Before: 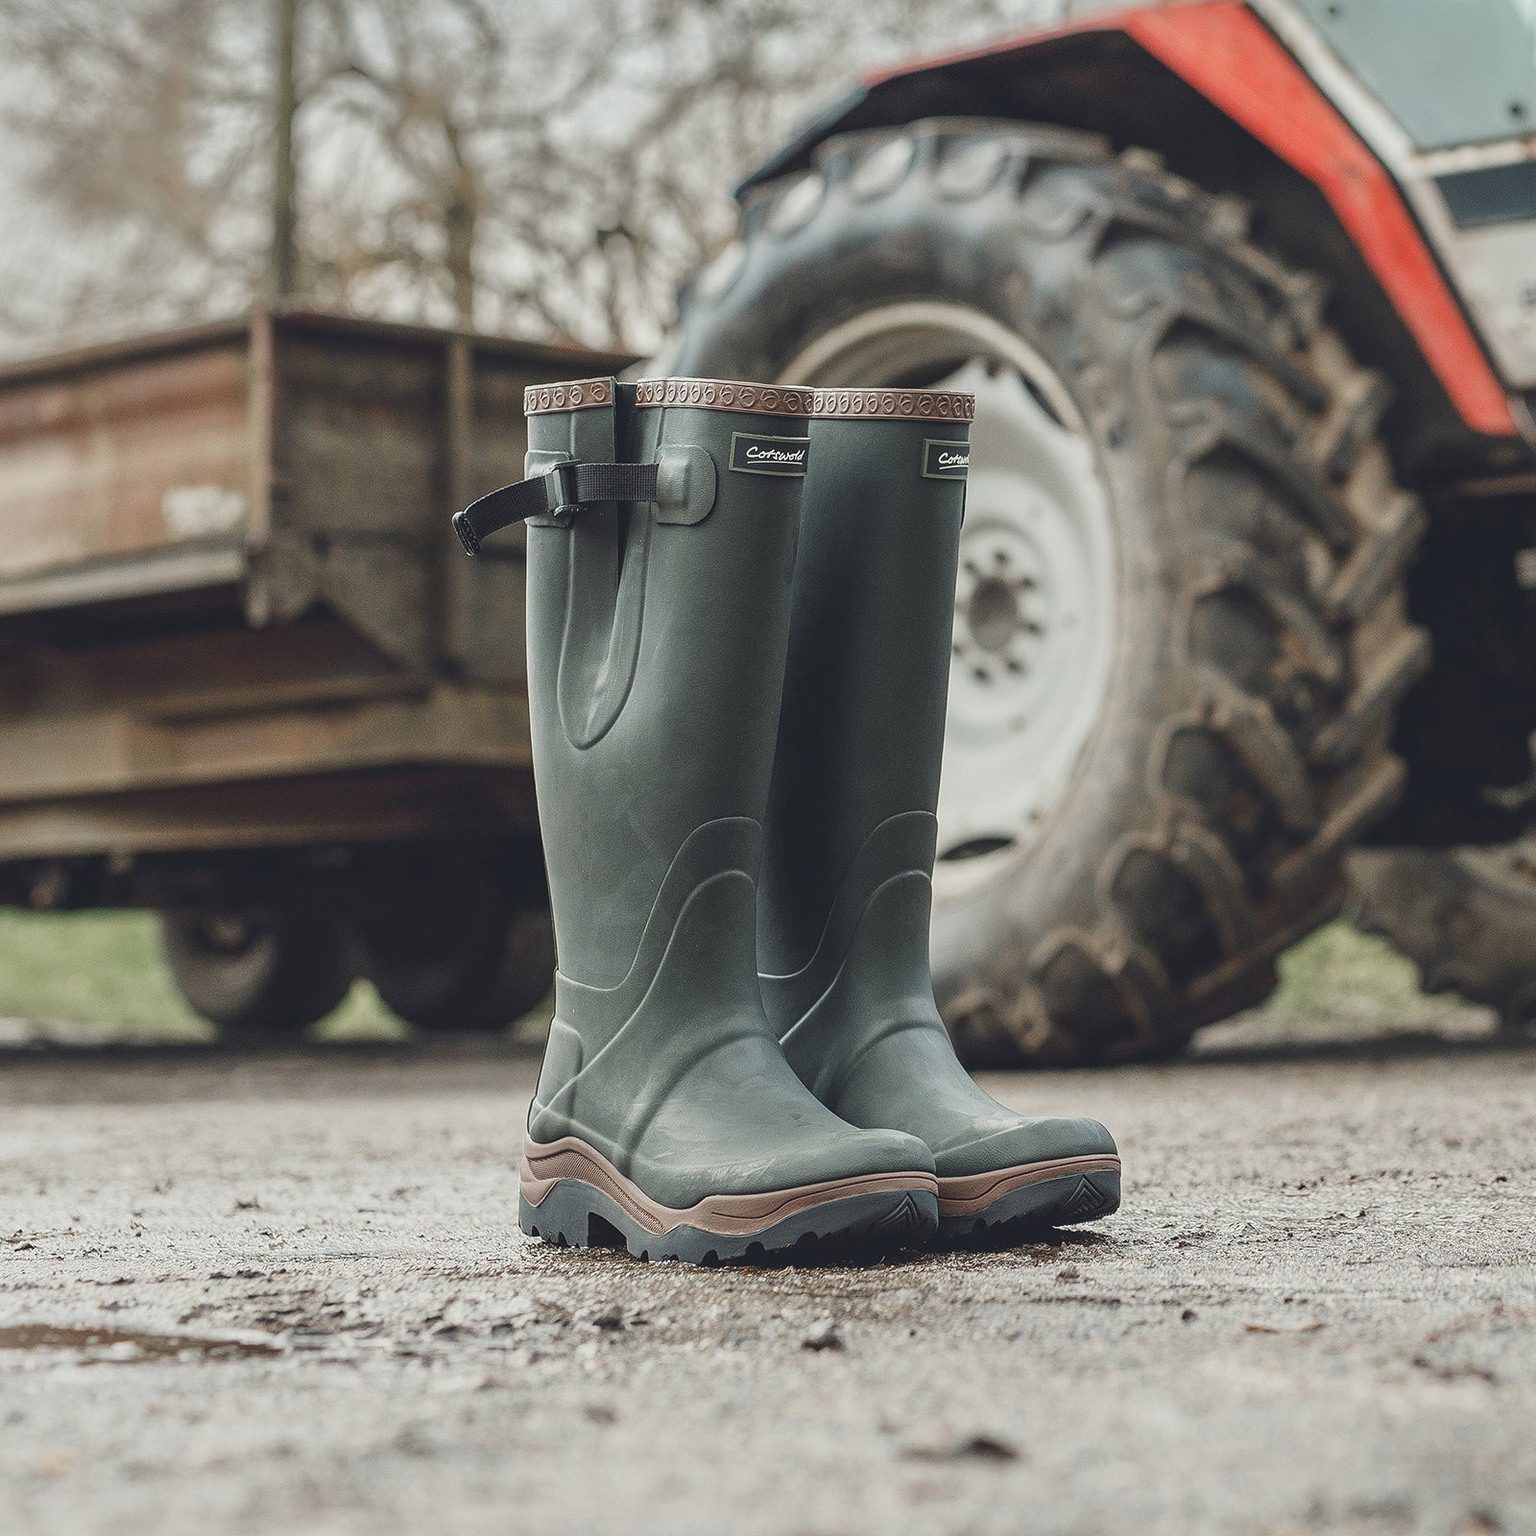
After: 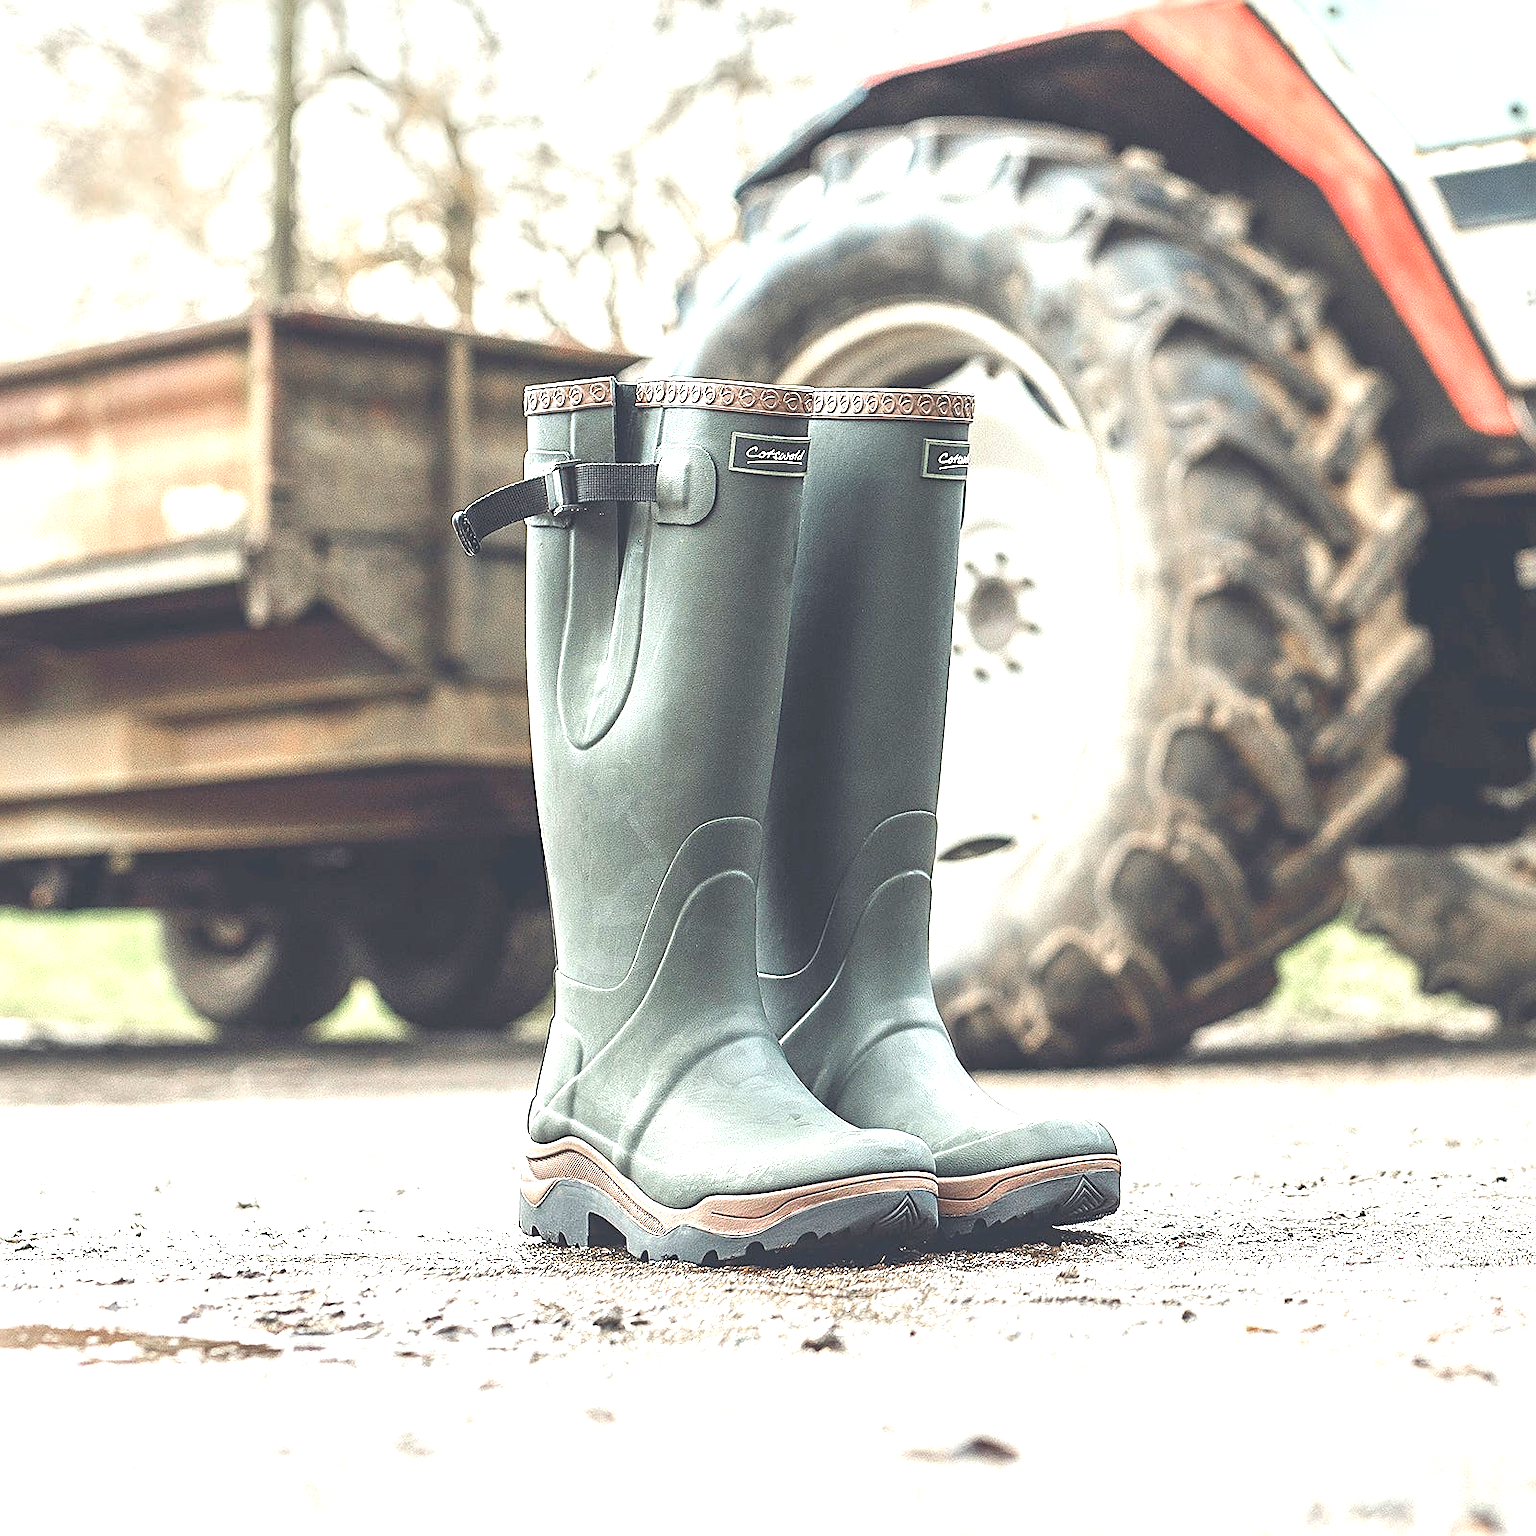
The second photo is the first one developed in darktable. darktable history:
sharpen: on, module defaults
exposure: black level correction 0, exposure 1.682 EV, compensate highlight preservation false
